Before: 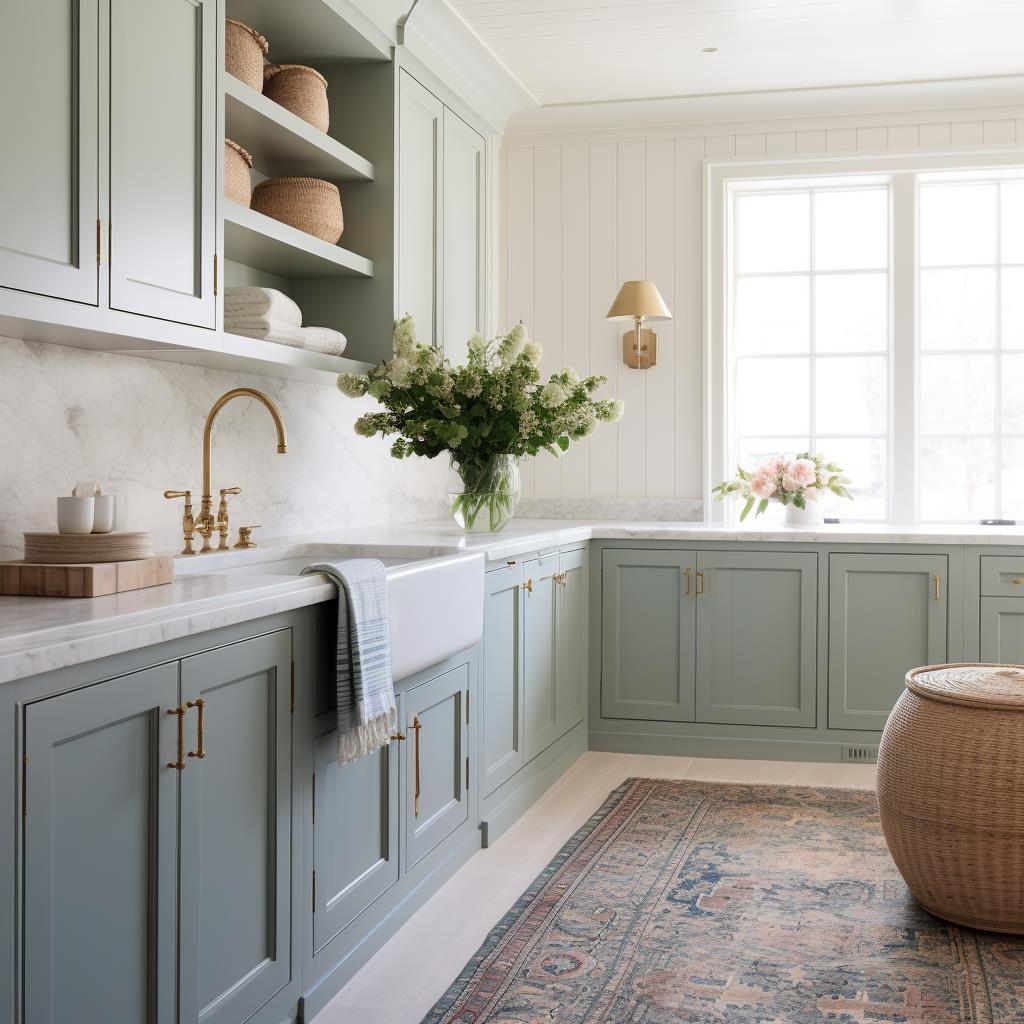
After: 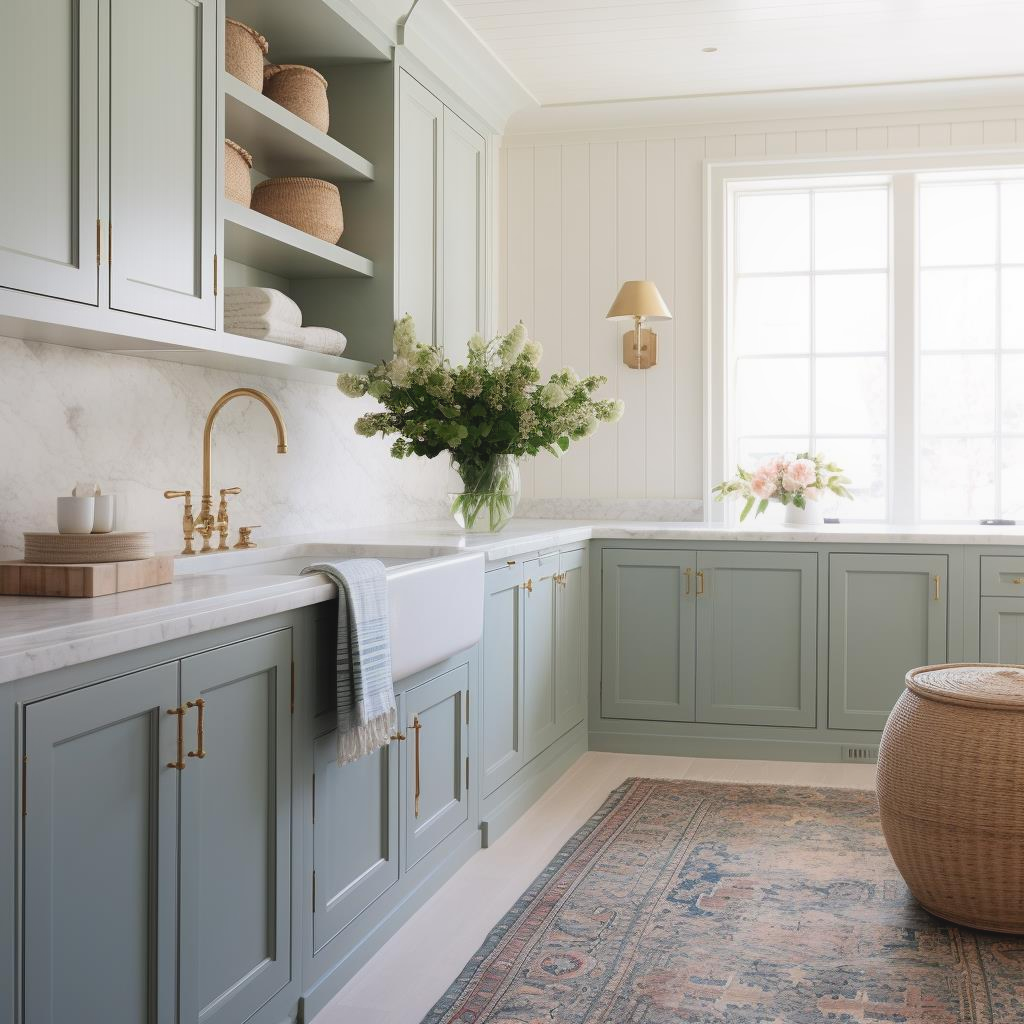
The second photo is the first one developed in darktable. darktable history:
contrast equalizer: octaves 7, y [[0.46, 0.454, 0.451, 0.451, 0.455, 0.46], [0.5 ×6], [0.5 ×6], [0 ×6], [0 ×6]]
